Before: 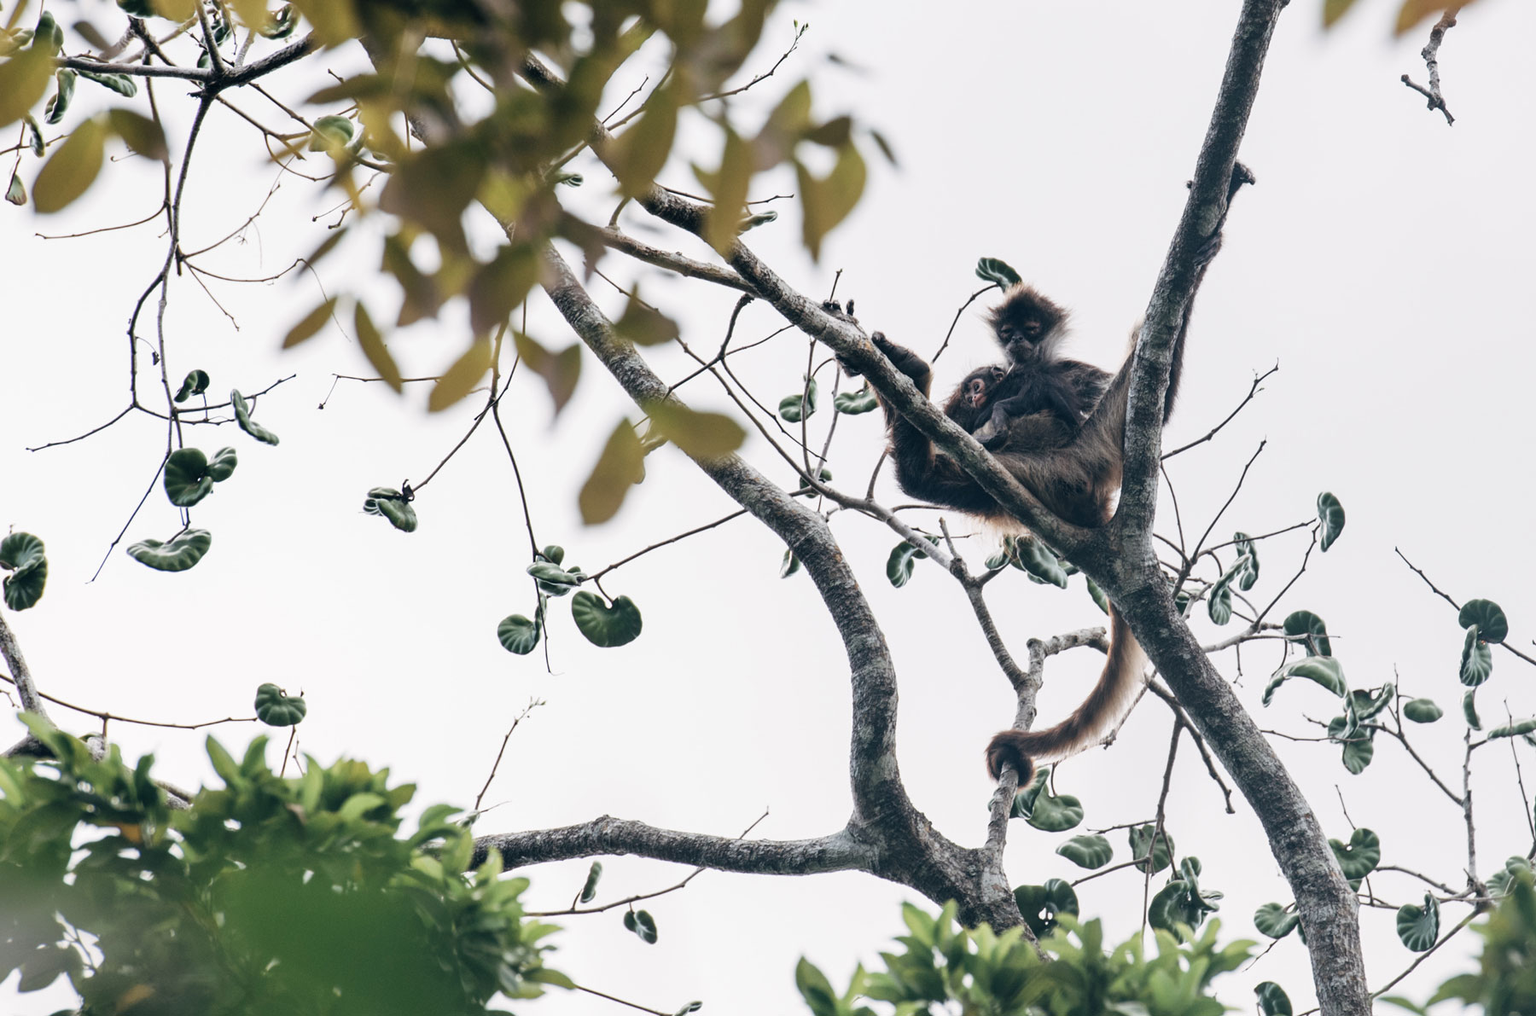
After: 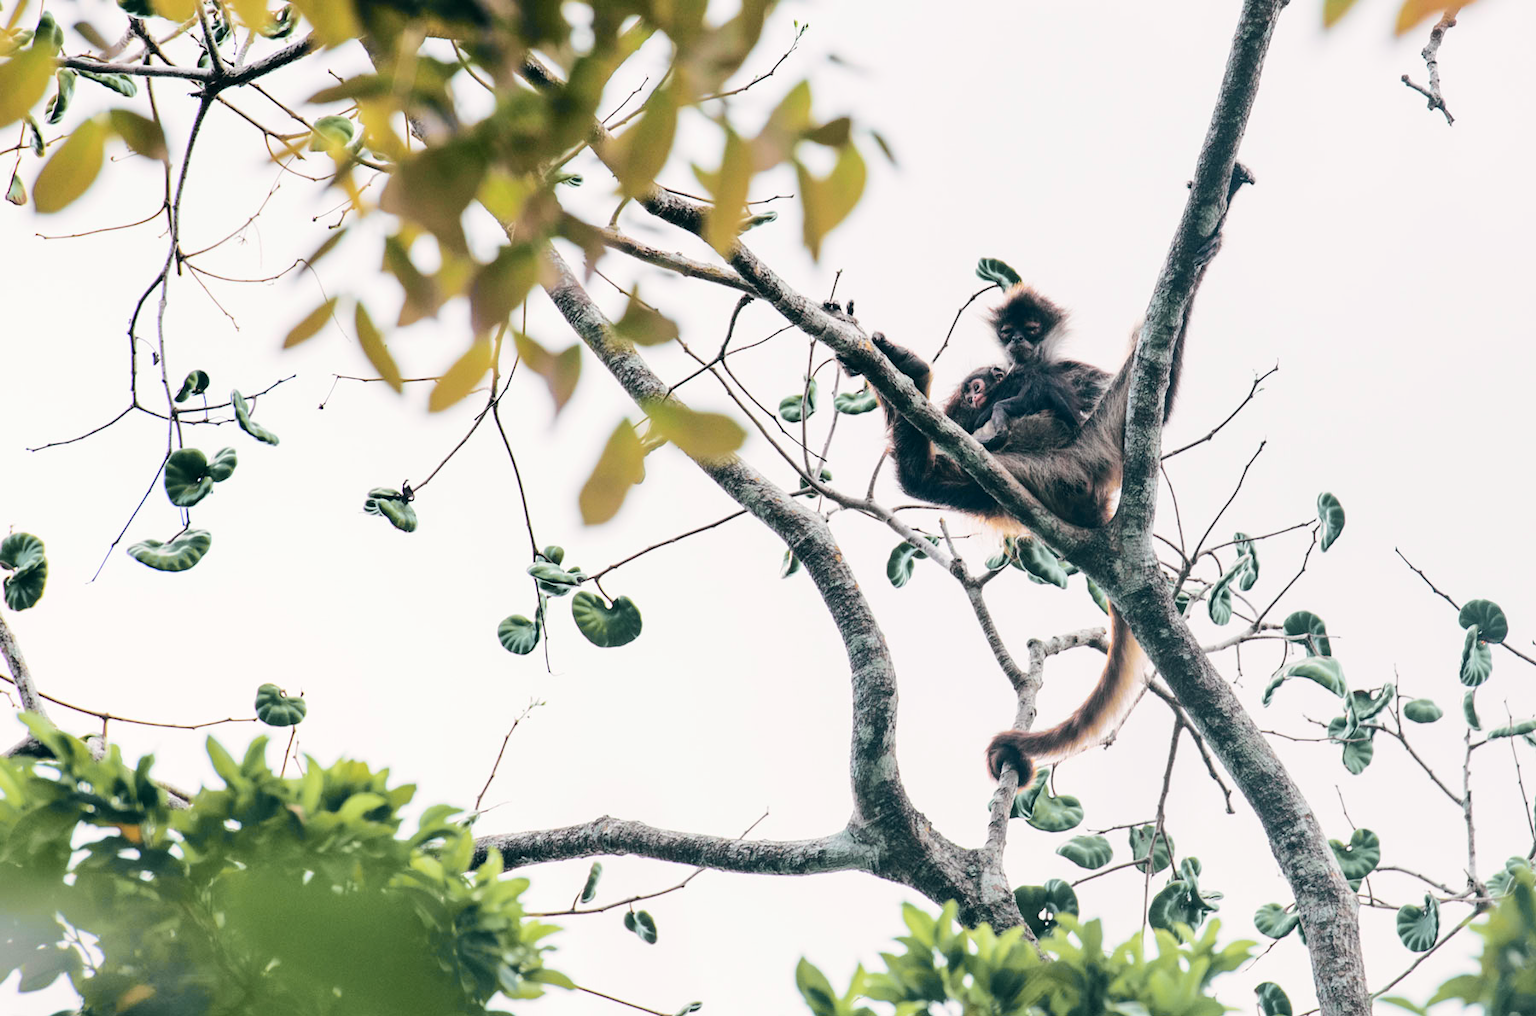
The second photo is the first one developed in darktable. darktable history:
tone curve: curves: ch0 [(0, 0) (0.131, 0.135) (0.288, 0.372) (0.451, 0.608) (0.612, 0.739) (0.736, 0.832) (1, 1)]; ch1 [(0, 0) (0.392, 0.398) (0.487, 0.471) (0.496, 0.493) (0.519, 0.531) (0.557, 0.591) (0.581, 0.639) (0.622, 0.711) (1, 1)]; ch2 [(0, 0) (0.388, 0.344) (0.438, 0.425) (0.476, 0.482) (0.502, 0.508) (0.524, 0.531) (0.538, 0.58) (0.58, 0.621) (0.613, 0.679) (0.655, 0.738) (1, 1)], color space Lab, independent channels, preserve colors none
